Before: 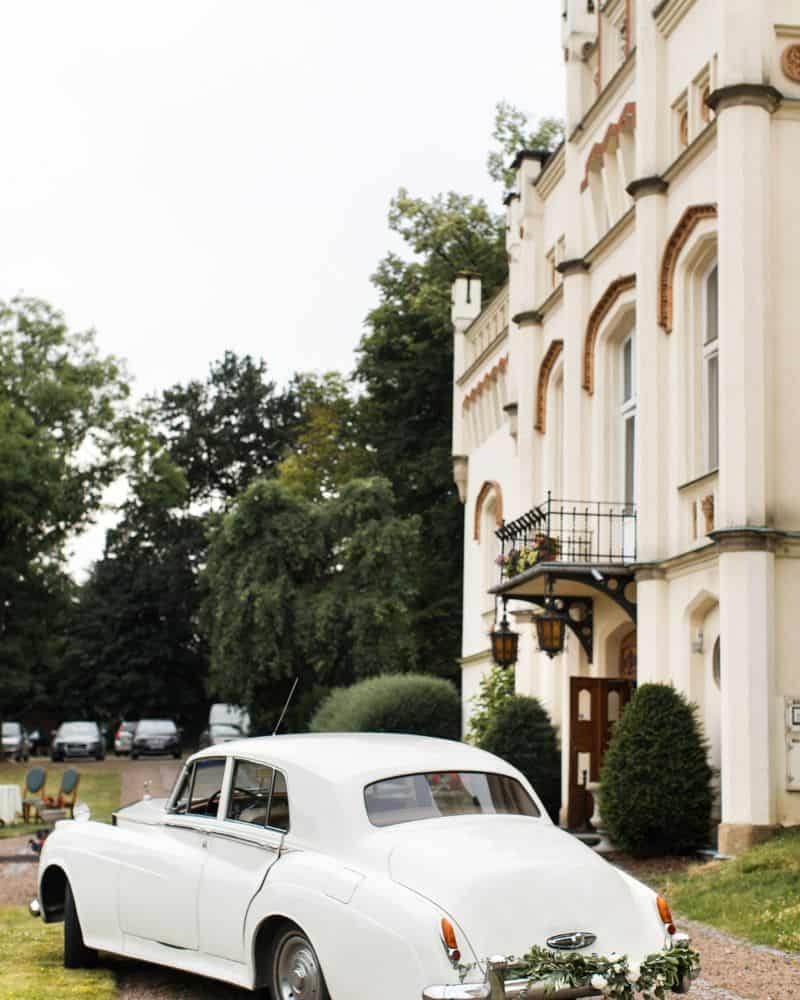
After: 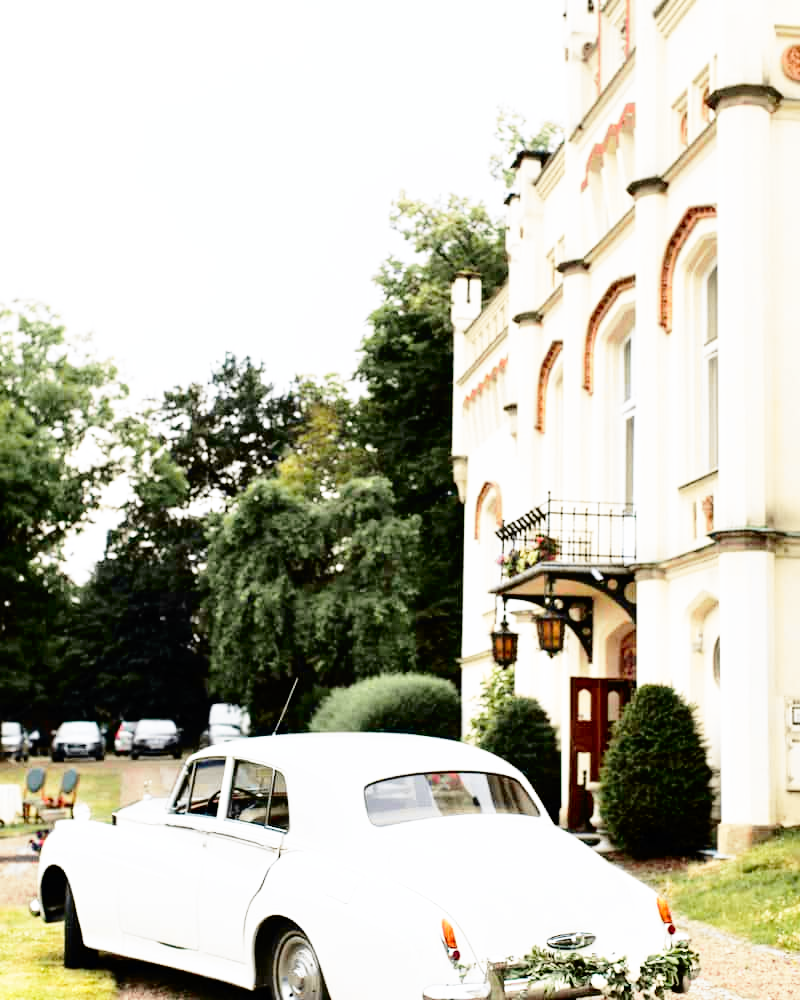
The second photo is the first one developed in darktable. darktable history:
base curve: curves: ch0 [(0, 0) (0.012, 0.01) (0.073, 0.168) (0.31, 0.711) (0.645, 0.957) (1, 1)], preserve colors none
tone curve: curves: ch0 [(0.003, 0) (0.066, 0.031) (0.163, 0.112) (0.264, 0.238) (0.395, 0.408) (0.517, 0.56) (0.684, 0.734) (0.791, 0.814) (1, 1)]; ch1 [(0, 0) (0.164, 0.115) (0.337, 0.332) (0.39, 0.398) (0.464, 0.461) (0.501, 0.5) (0.507, 0.5) (0.534, 0.532) (0.577, 0.59) (0.652, 0.681) (0.733, 0.749) (0.811, 0.796) (1, 1)]; ch2 [(0, 0) (0.337, 0.382) (0.464, 0.476) (0.501, 0.5) (0.527, 0.54) (0.551, 0.565) (0.6, 0.59) (0.687, 0.675) (1, 1)], color space Lab, independent channels, preserve colors none
